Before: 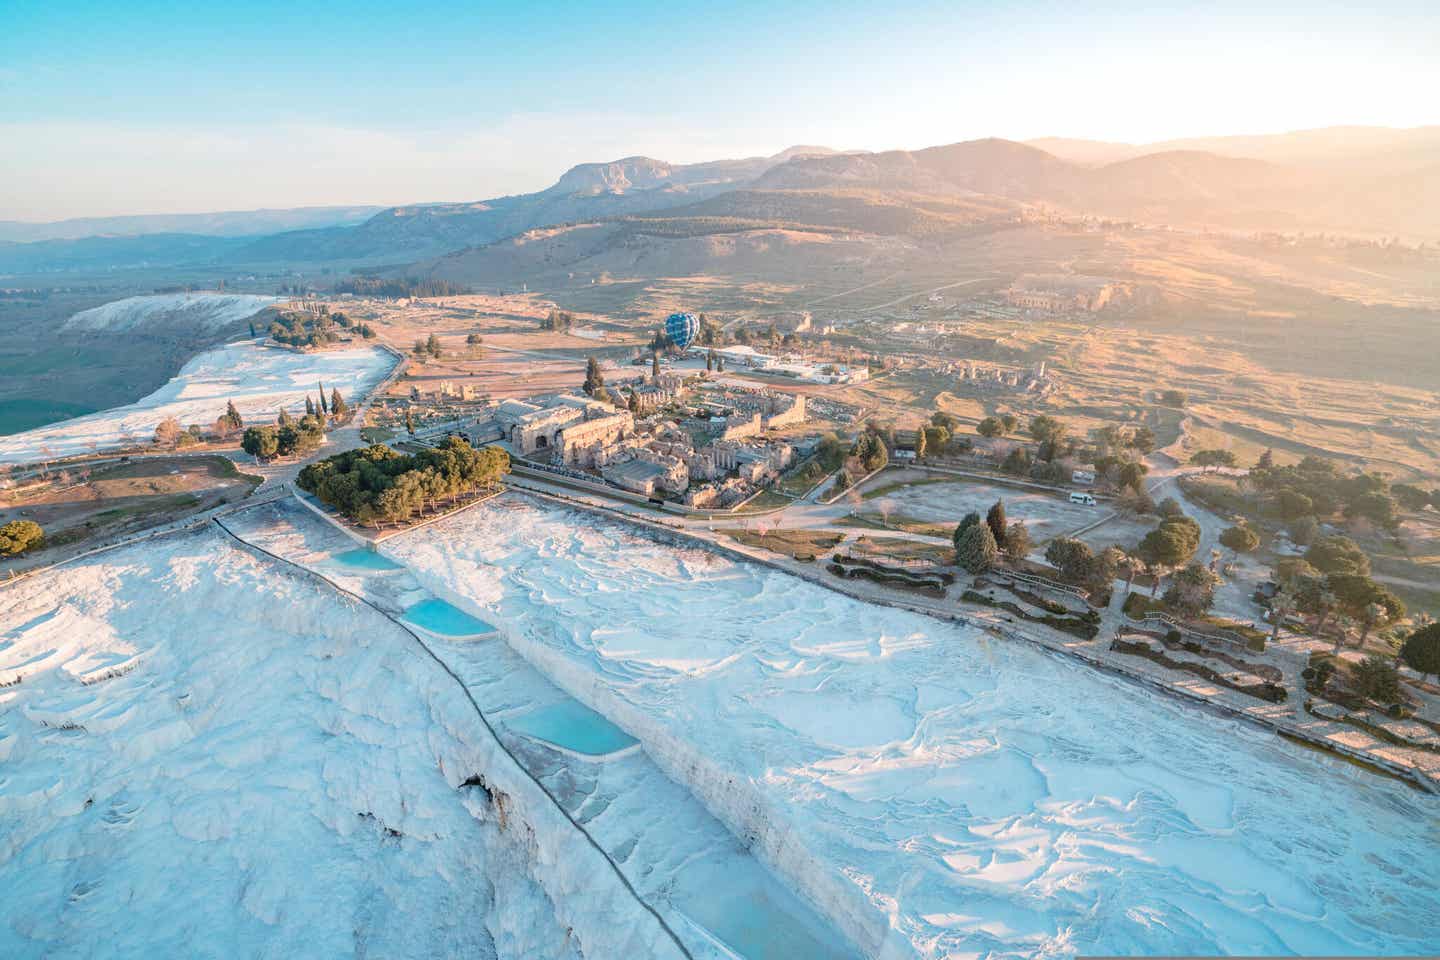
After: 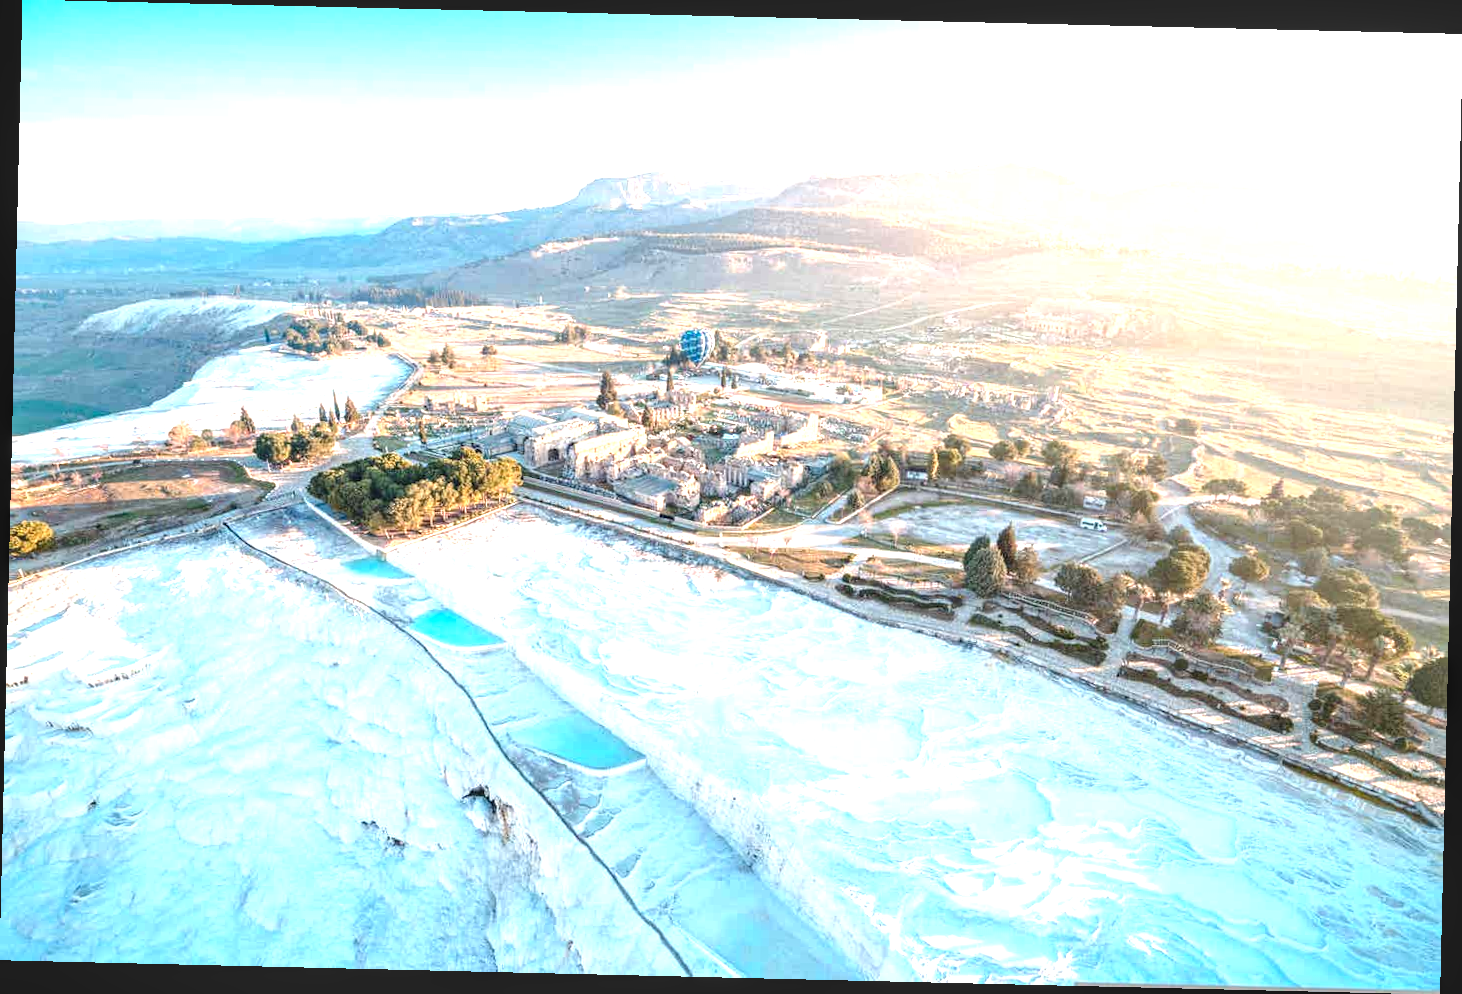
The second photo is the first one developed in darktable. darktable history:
crop and rotate: angle -1.37°
exposure: black level correction 0, exposure 1.191 EV, compensate exposure bias true, compensate highlight preservation false
local contrast: on, module defaults
